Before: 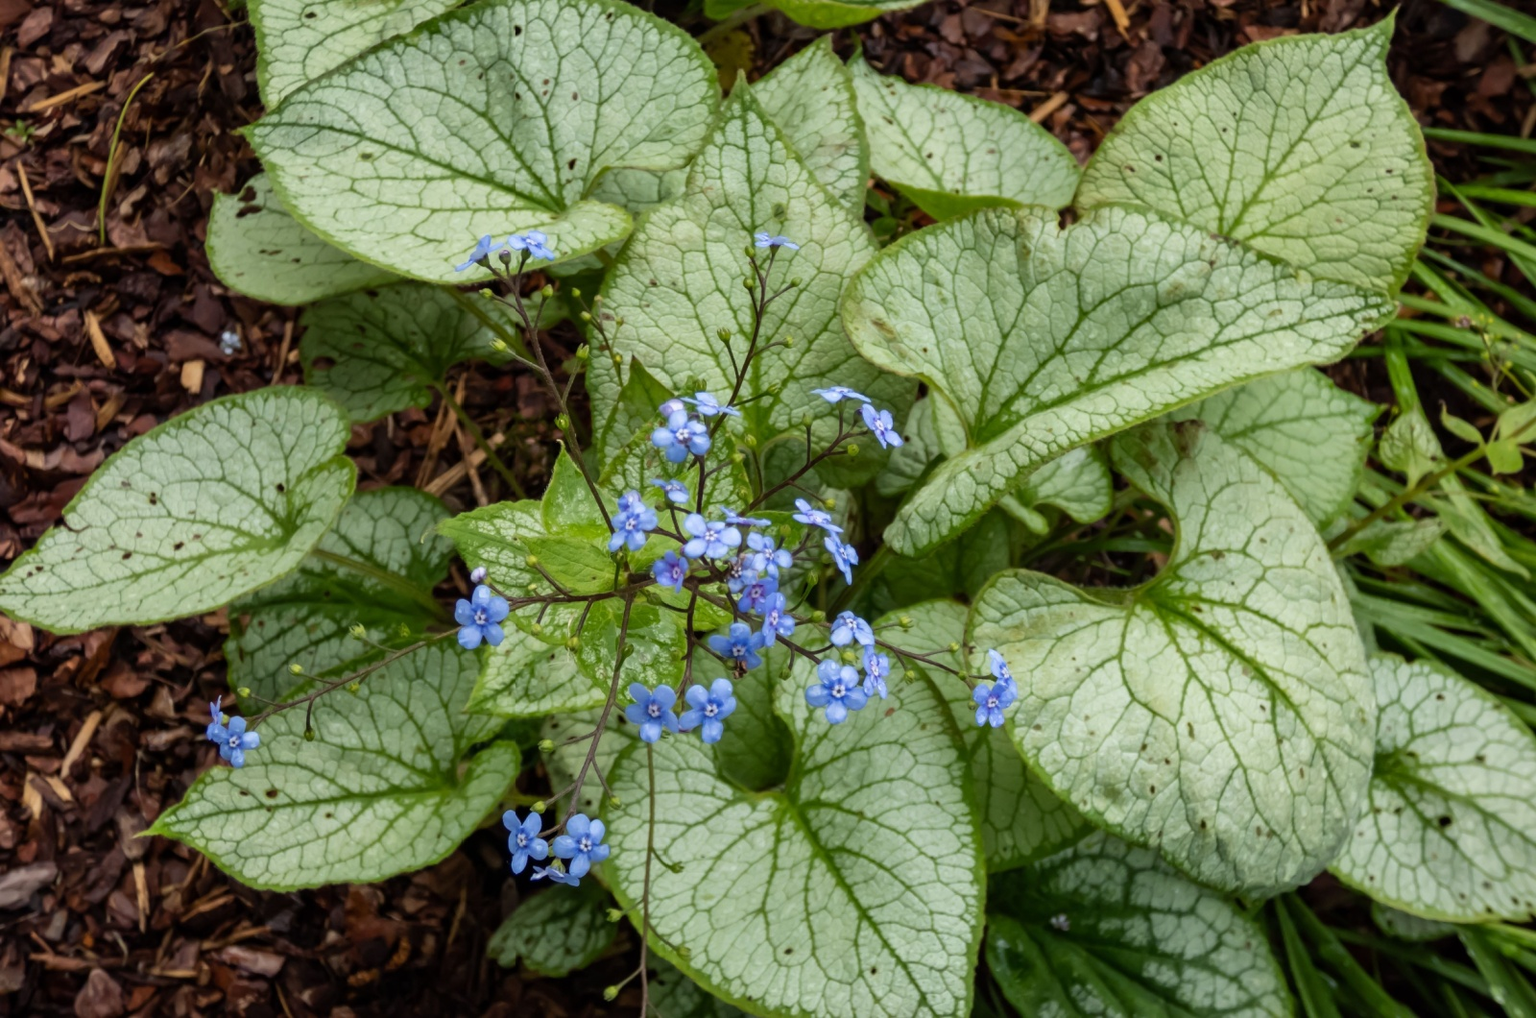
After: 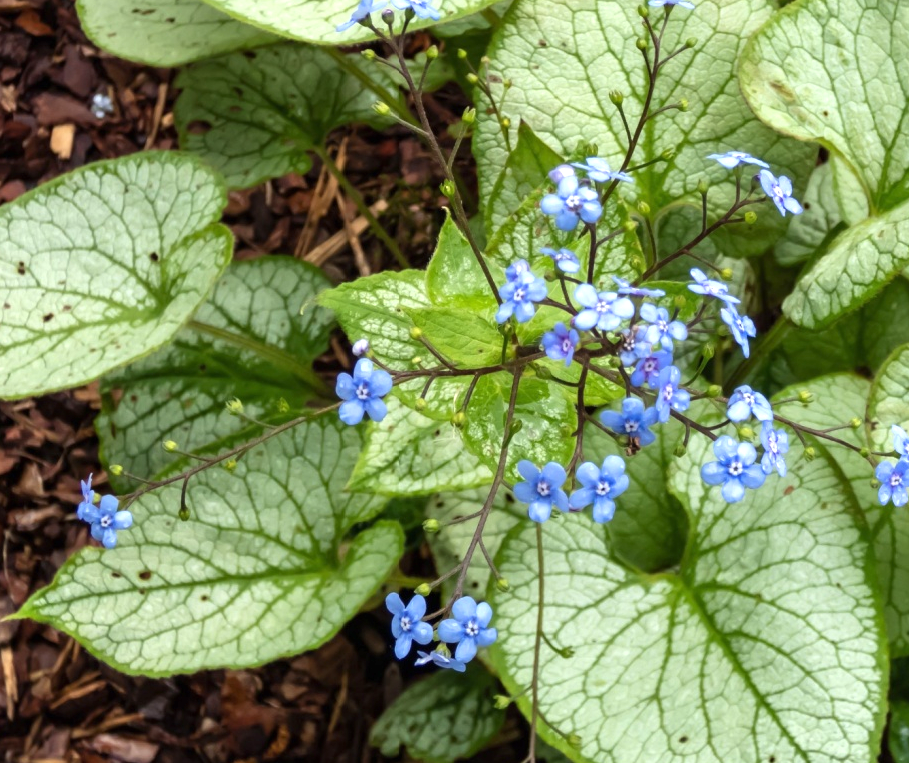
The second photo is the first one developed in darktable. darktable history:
crop: left 8.67%, top 23.771%, right 34.473%, bottom 4.241%
exposure: black level correction 0, exposure 0.703 EV, compensate exposure bias true, compensate highlight preservation false
